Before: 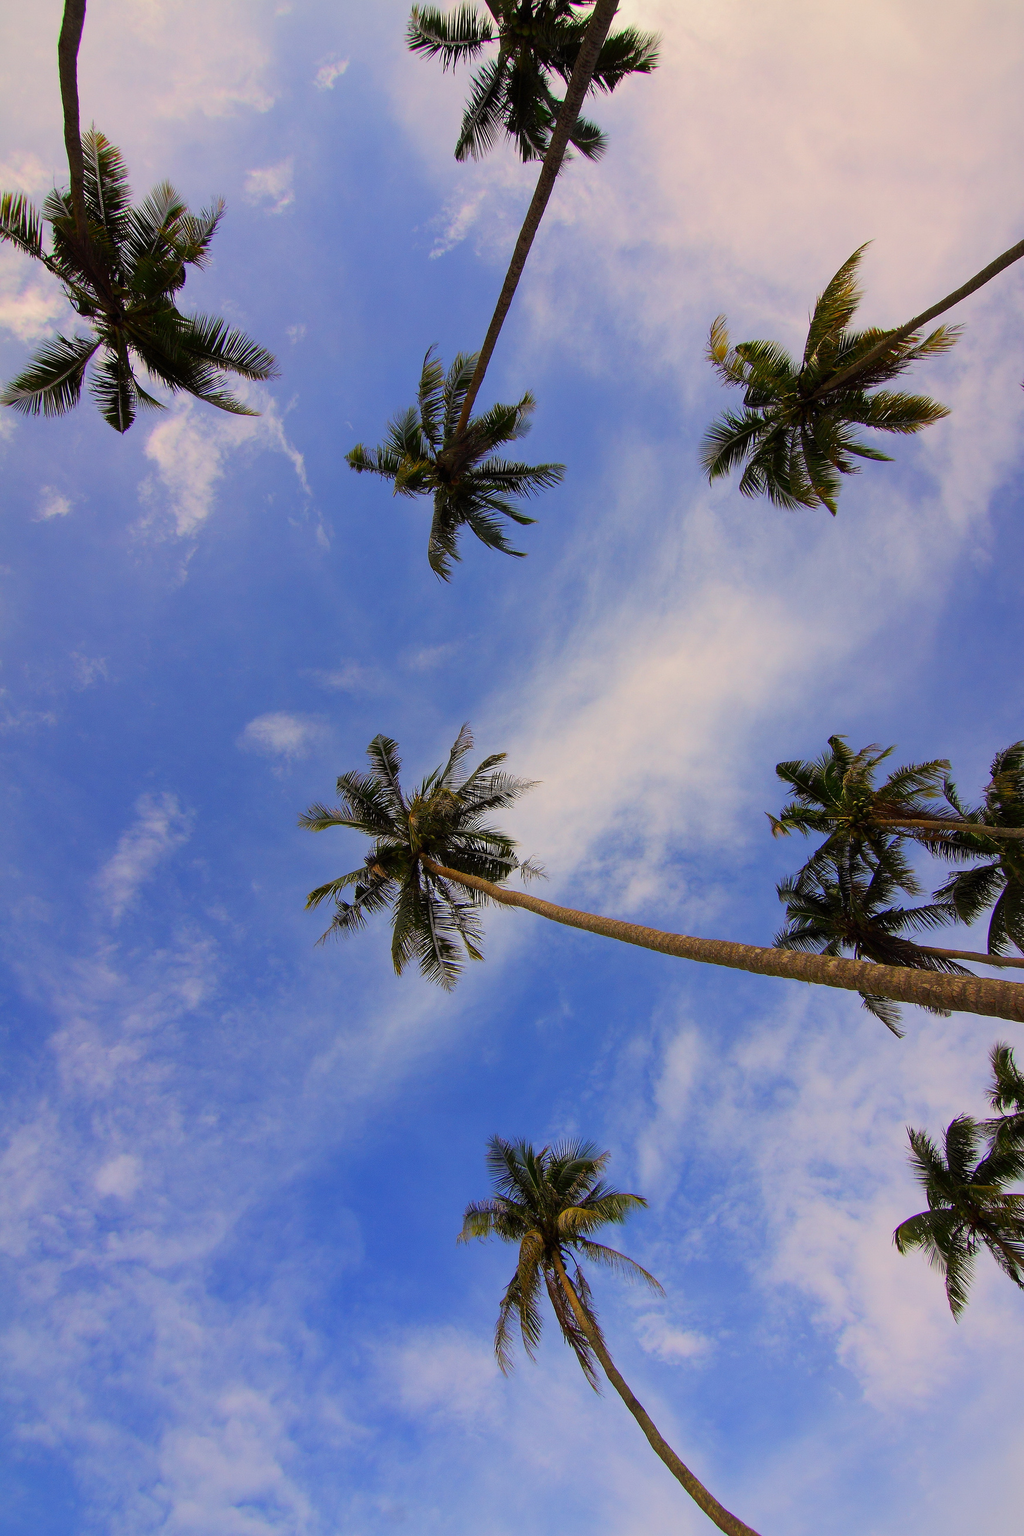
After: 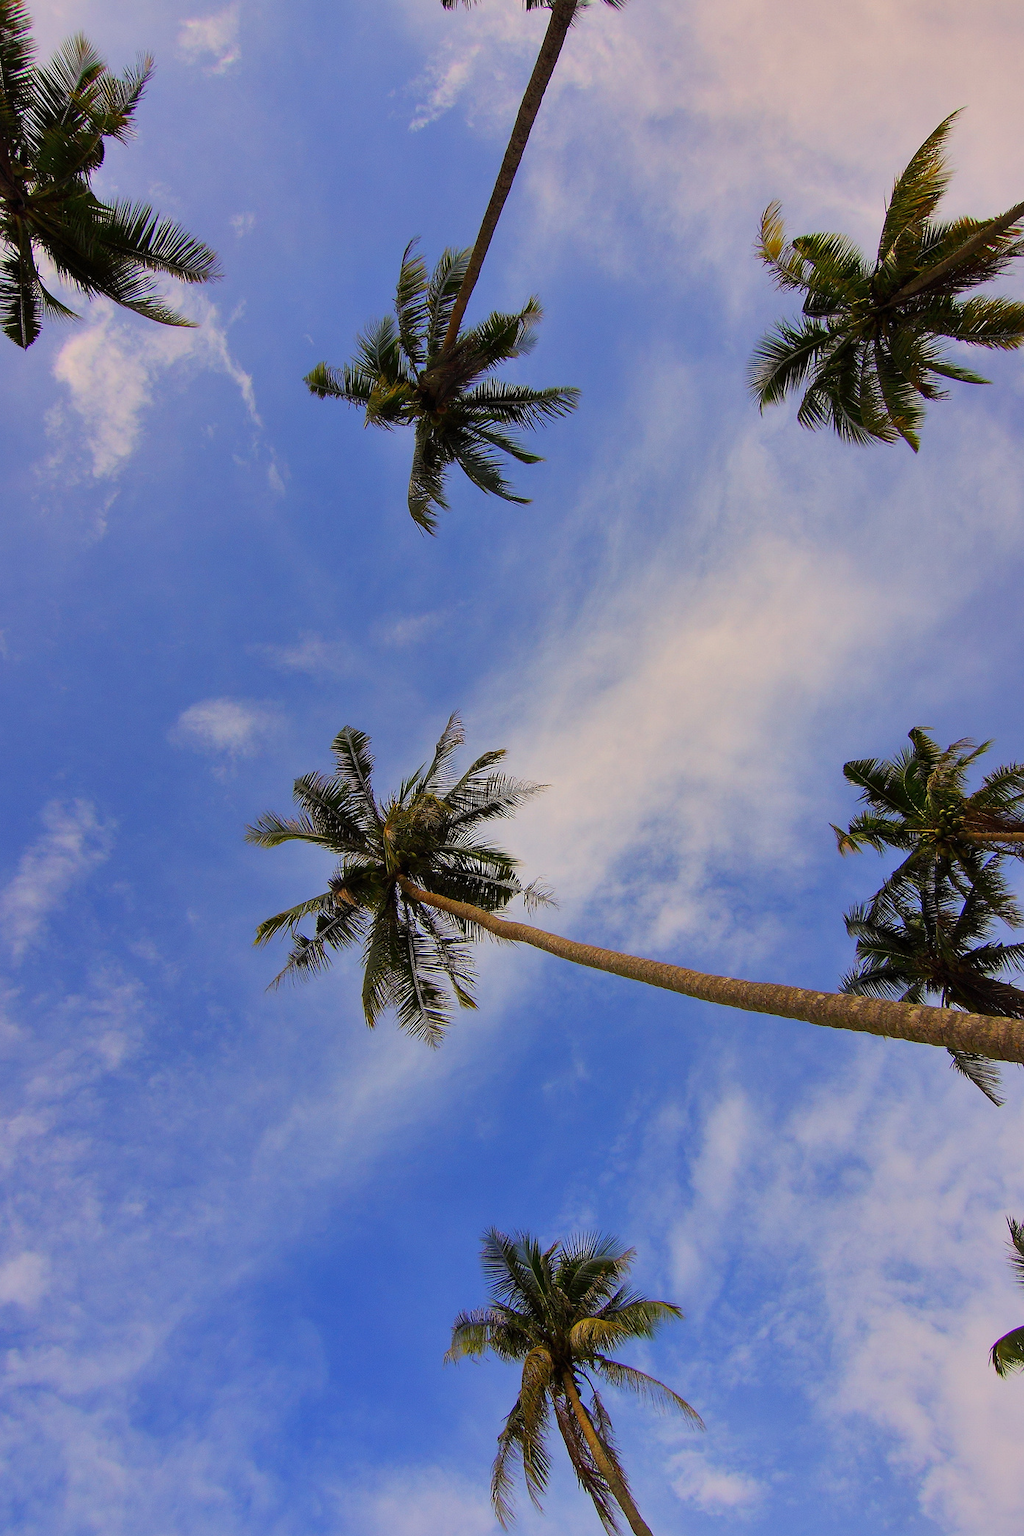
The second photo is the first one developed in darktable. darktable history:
shadows and highlights: soften with gaussian
crop and rotate: left 10.071%, top 10.071%, right 10.02%, bottom 10.02%
